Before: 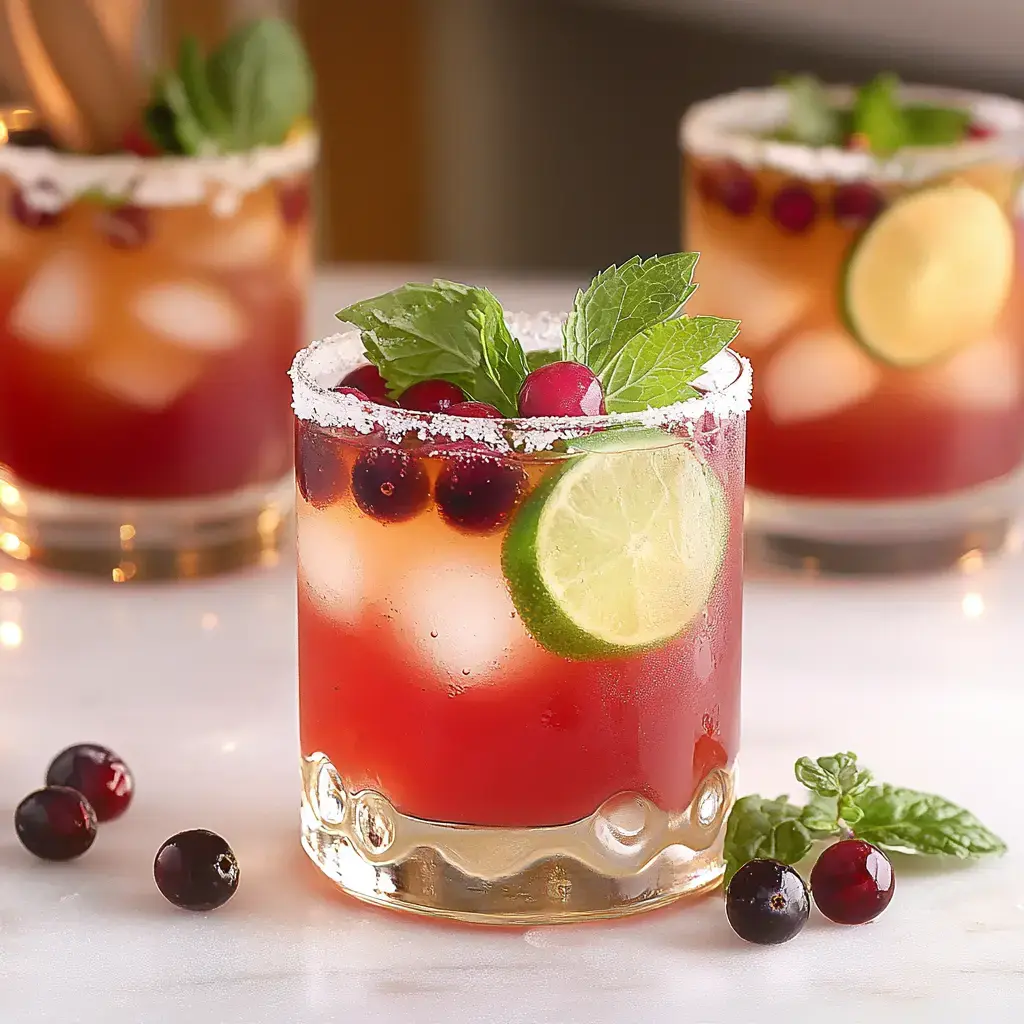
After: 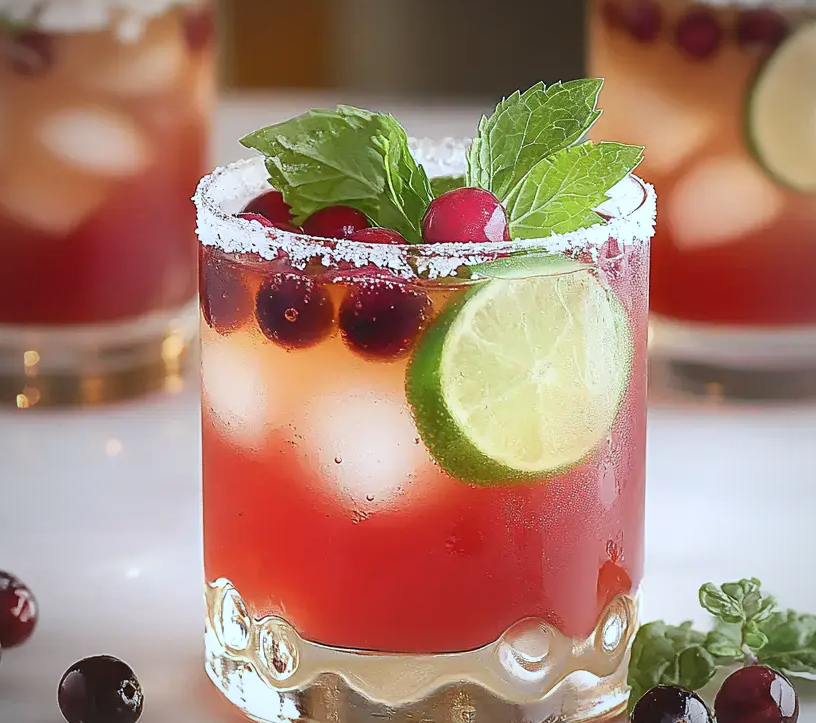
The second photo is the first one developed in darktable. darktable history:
color calibration: illuminant Planckian (black body), x 0.368, y 0.36, temperature 4278.06 K
crop: left 9.437%, top 17.01%, right 10.871%, bottom 12.308%
vignetting: fall-off radius 61.08%
